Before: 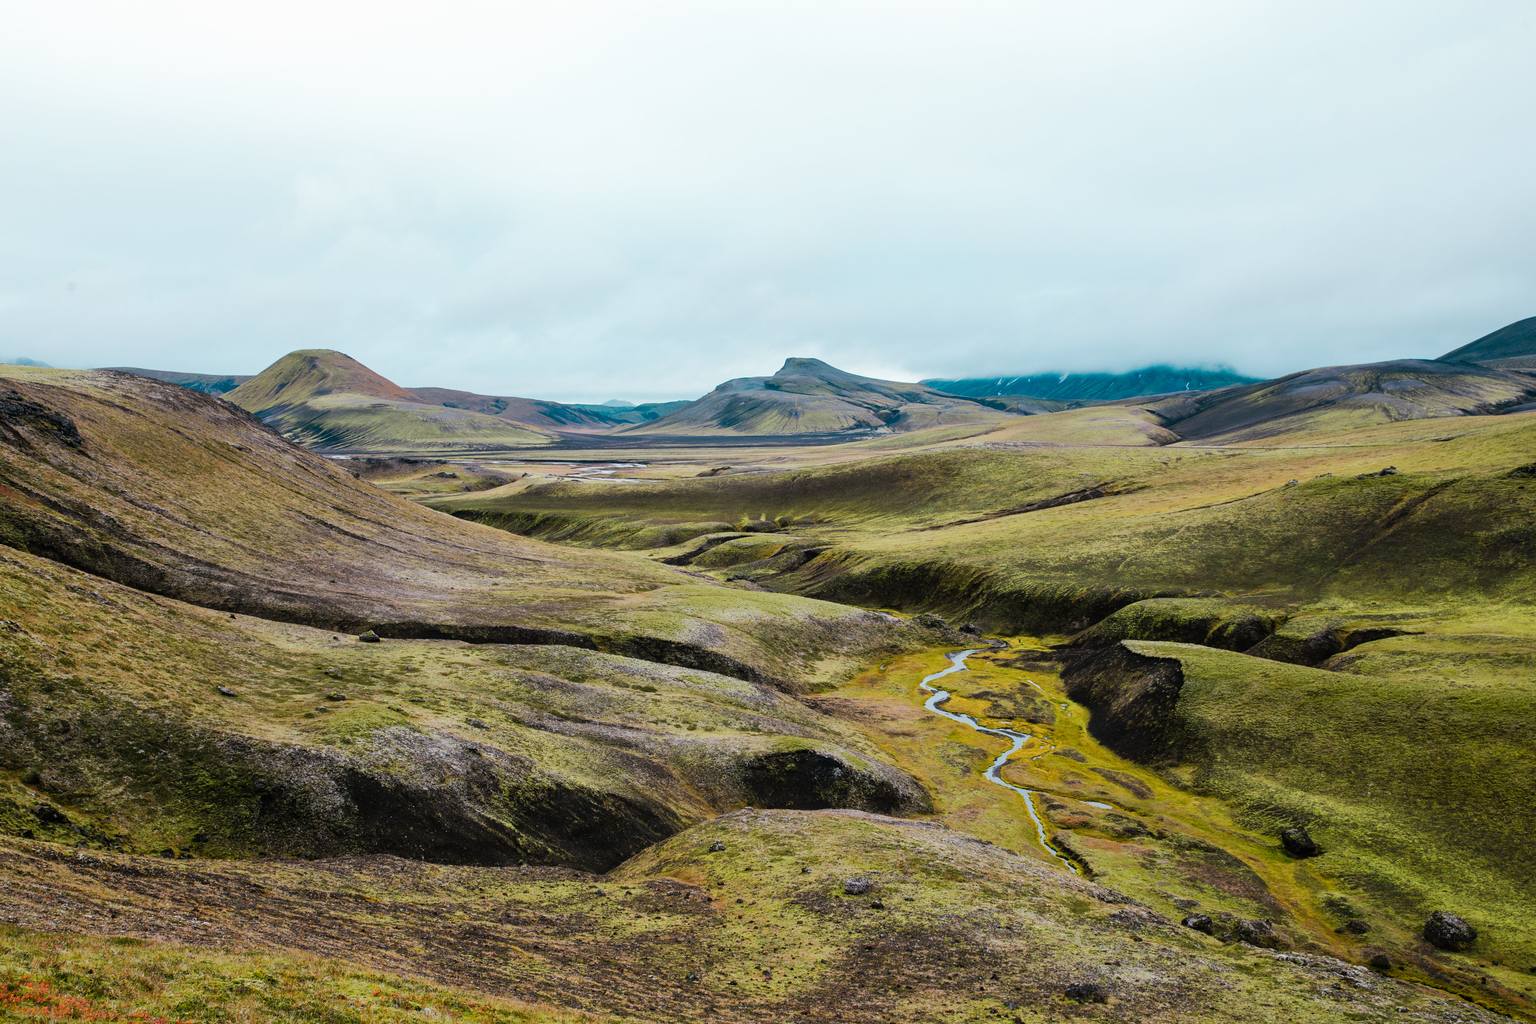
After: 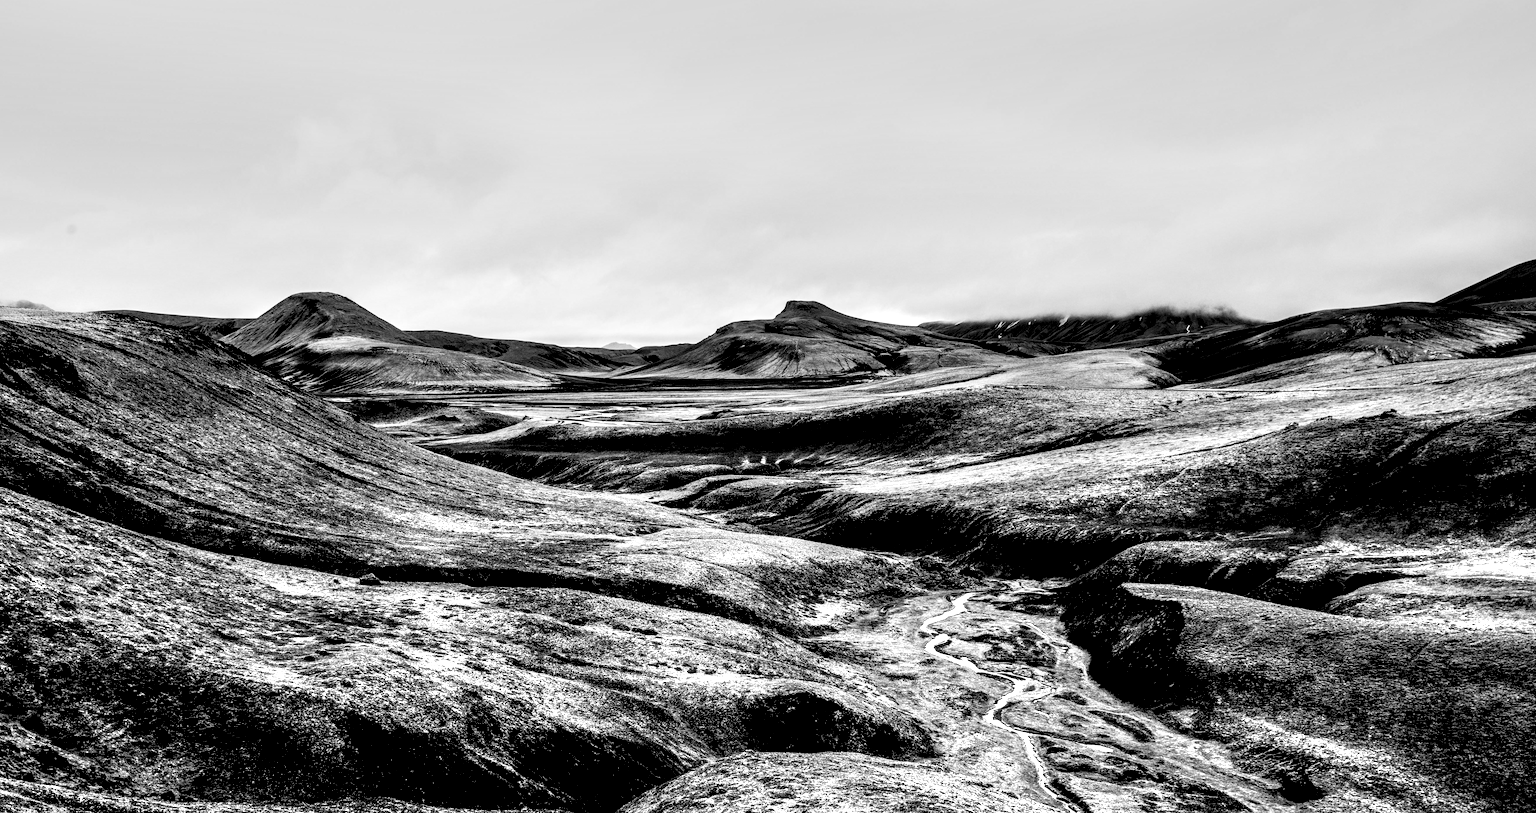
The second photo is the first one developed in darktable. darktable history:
local contrast: highlights 115%, shadows 42%, detail 293%
monochrome: a -71.75, b 75.82
crop and rotate: top 5.667%, bottom 14.937%
tone curve: curves: ch0 [(0, 0.008) (0.081, 0.044) (0.177, 0.123) (0.283, 0.253) (0.427, 0.441) (0.495, 0.524) (0.661, 0.756) (0.796, 0.859) (1, 0.951)]; ch1 [(0, 0) (0.161, 0.092) (0.35, 0.33) (0.392, 0.392) (0.427, 0.426) (0.479, 0.472) (0.505, 0.5) (0.521, 0.519) (0.567, 0.556) (0.583, 0.588) (0.625, 0.627) (0.678, 0.733) (1, 1)]; ch2 [(0, 0) (0.346, 0.362) (0.404, 0.427) (0.502, 0.499) (0.523, 0.522) (0.544, 0.561) (0.58, 0.59) (0.629, 0.642) (0.717, 0.678) (1, 1)], color space Lab, independent channels, preserve colors none
graduated density: rotation -0.352°, offset 57.64
